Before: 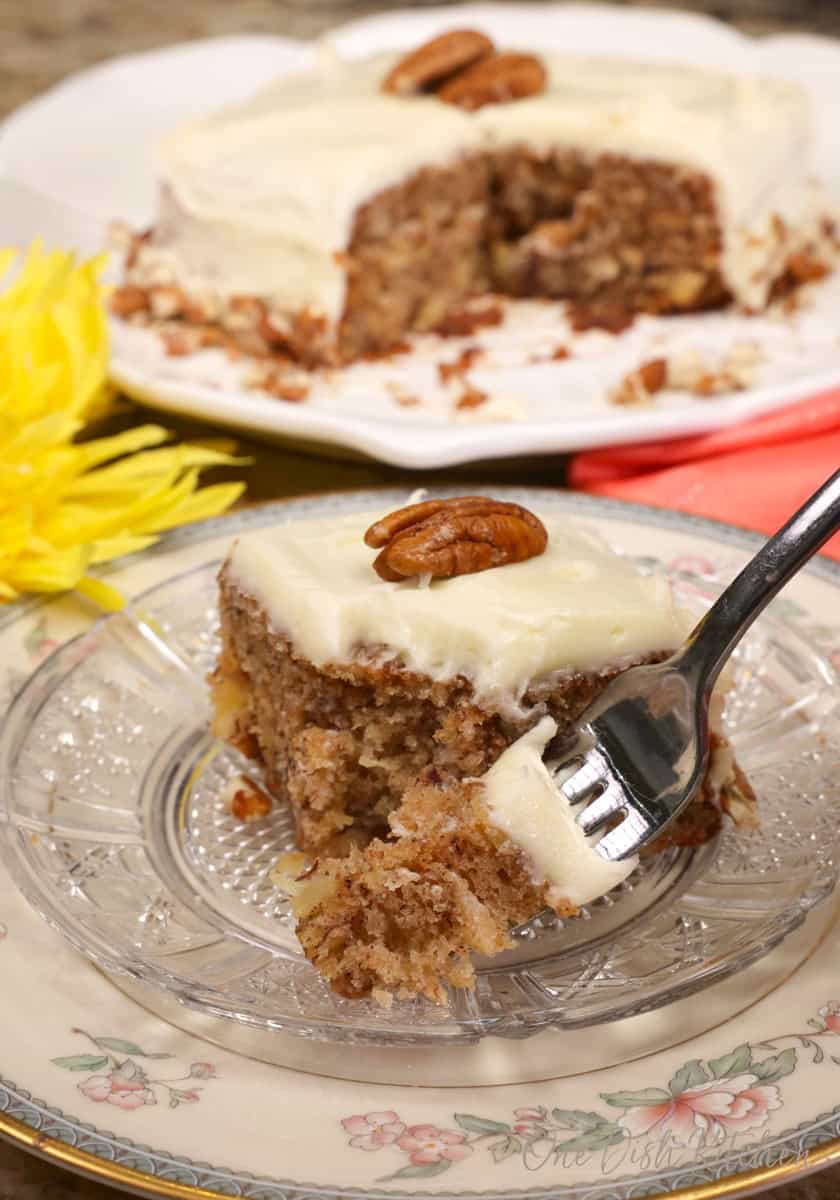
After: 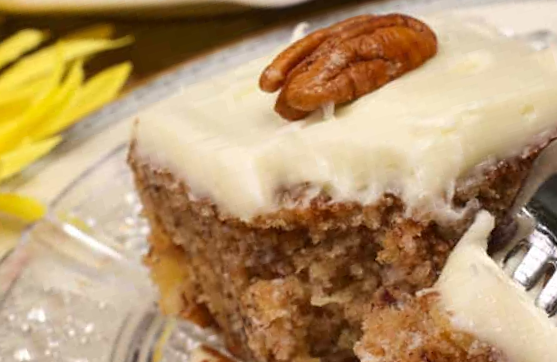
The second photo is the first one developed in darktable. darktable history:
rotate and perspective: rotation -14.8°, crop left 0.1, crop right 0.903, crop top 0.25, crop bottom 0.748
crop: left 13.312%, top 31.28%, right 24.627%, bottom 15.582%
